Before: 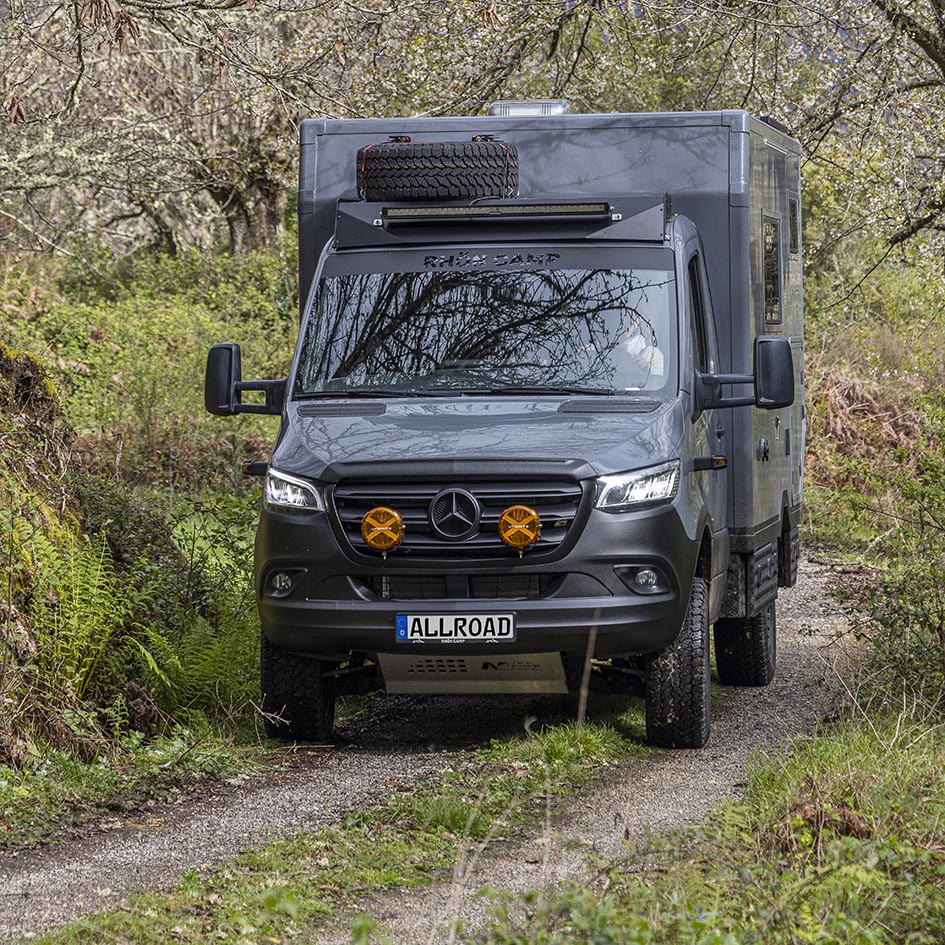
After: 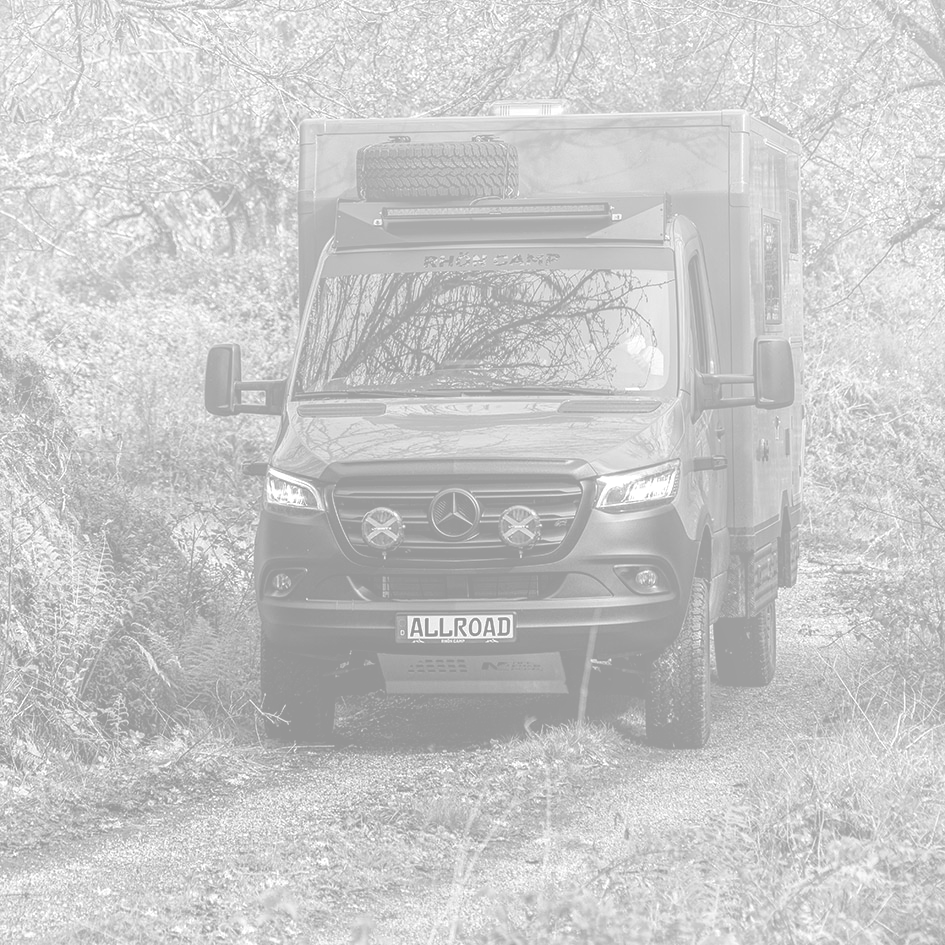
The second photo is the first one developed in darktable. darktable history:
color balance rgb: shadows lift › chroma 2%, shadows lift › hue 185.64°, power › luminance 1.48%, highlights gain › chroma 3%, highlights gain › hue 54.51°, global offset › luminance -0.4%, perceptual saturation grading › highlights -18.47%, perceptual saturation grading › mid-tones 6.62%, perceptual saturation grading › shadows 28.22%, perceptual brilliance grading › highlights 15.68%, perceptual brilliance grading › shadows -14.29%, global vibrance 25.96%, contrast 6.45%
bloom: size 70%, threshold 25%, strength 70%
monochrome: a -35.87, b 49.73, size 1.7
